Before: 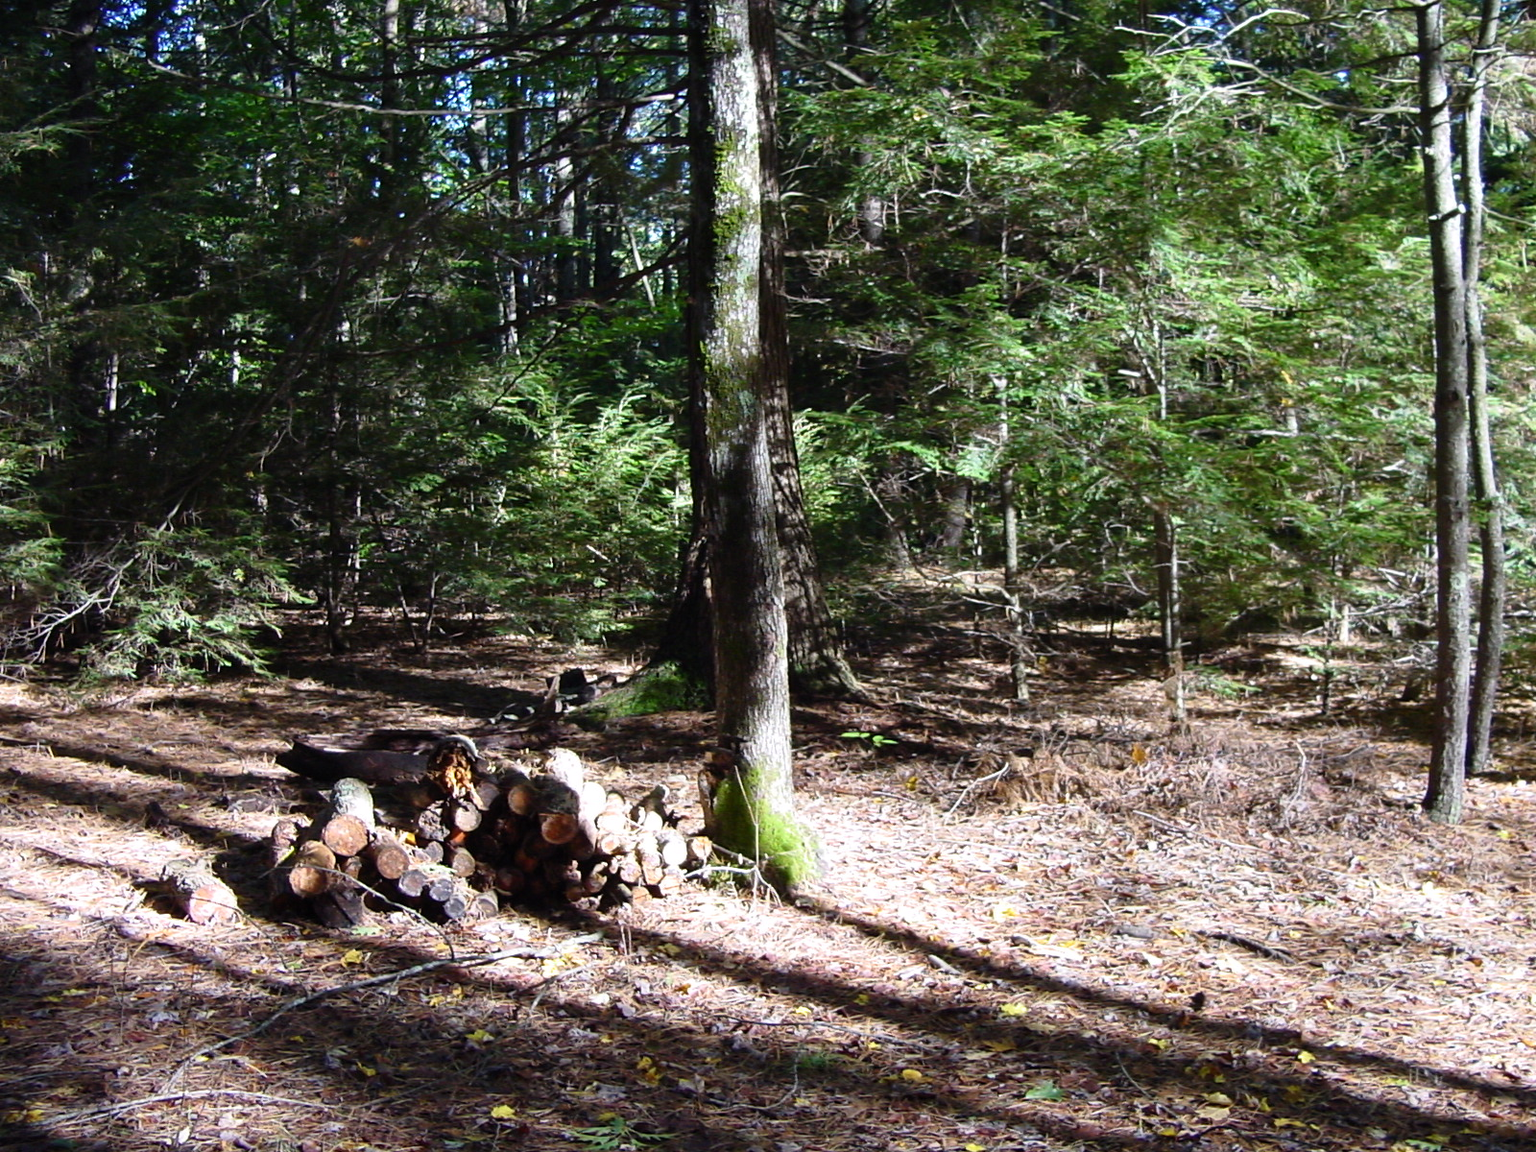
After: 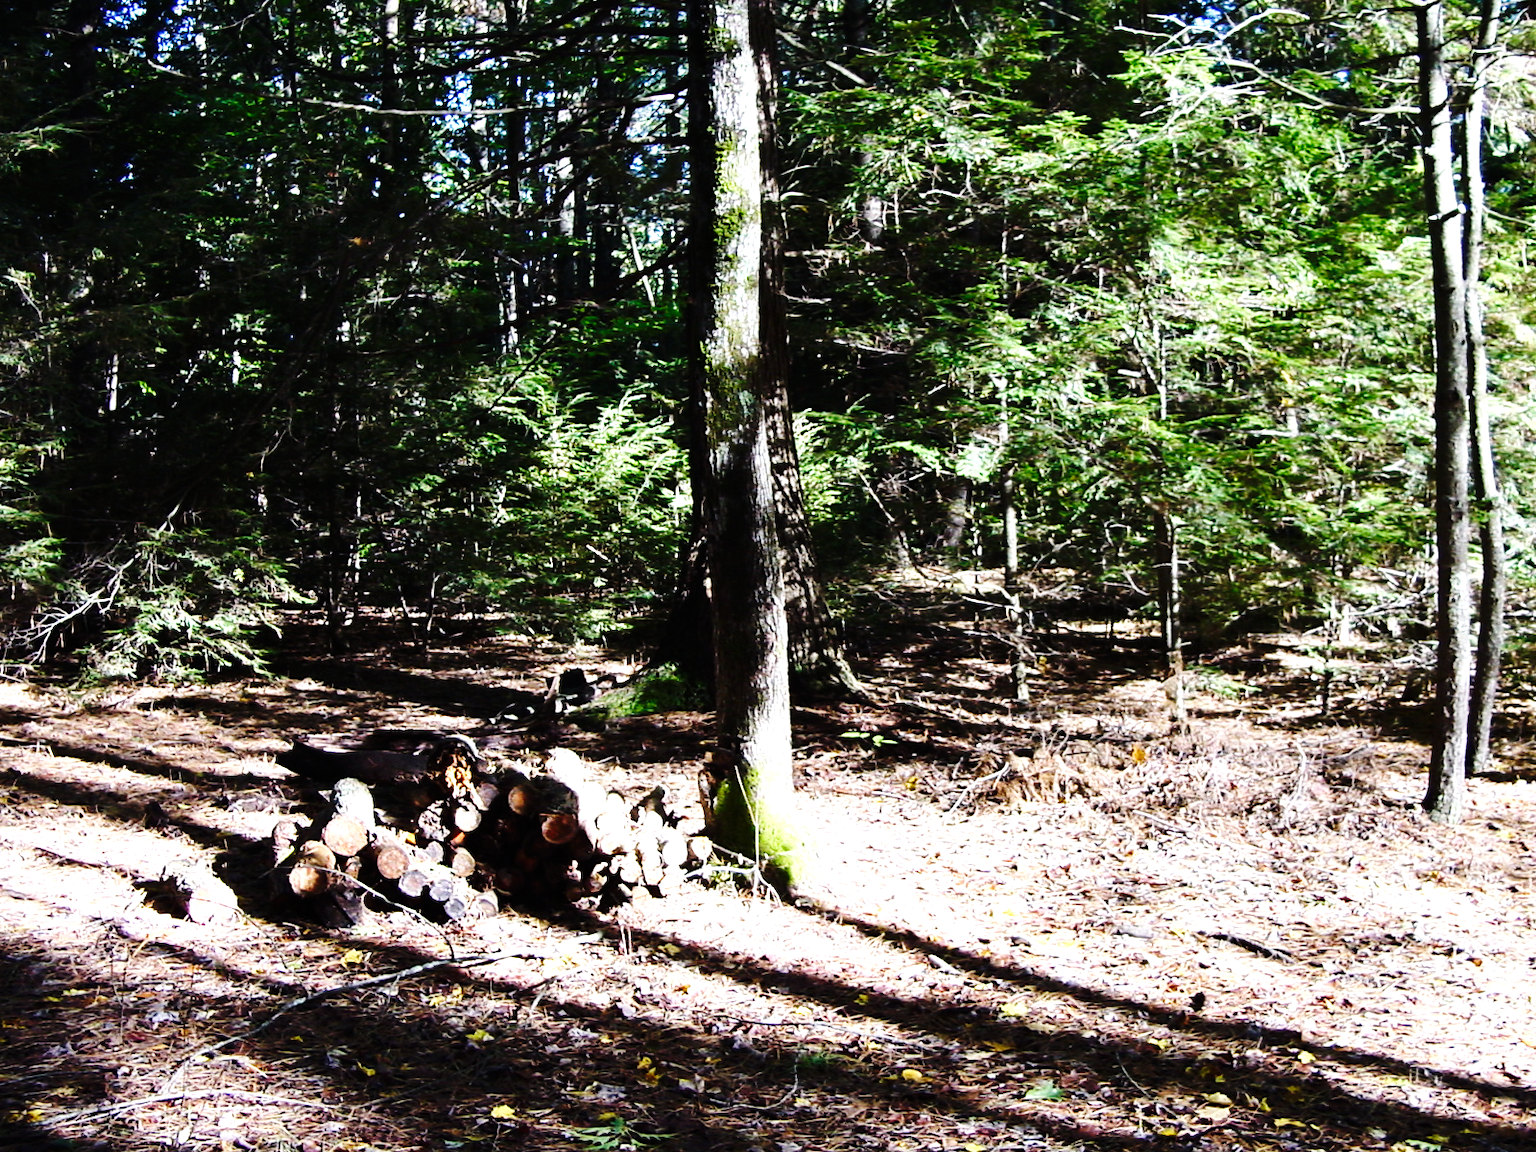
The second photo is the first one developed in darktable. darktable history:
tone equalizer: -8 EV -0.75 EV, -7 EV -0.7 EV, -6 EV -0.6 EV, -5 EV -0.4 EV, -3 EV 0.4 EV, -2 EV 0.6 EV, -1 EV 0.7 EV, +0 EV 0.75 EV, edges refinement/feathering 500, mask exposure compensation -1.57 EV, preserve details no
base curve: curves: ch0 [(0, 0) (0.036, 0.025) (0.121, 0.166) (0.206, 0.329) (0.605, 0.79) (1, 1)], preserve colors none
